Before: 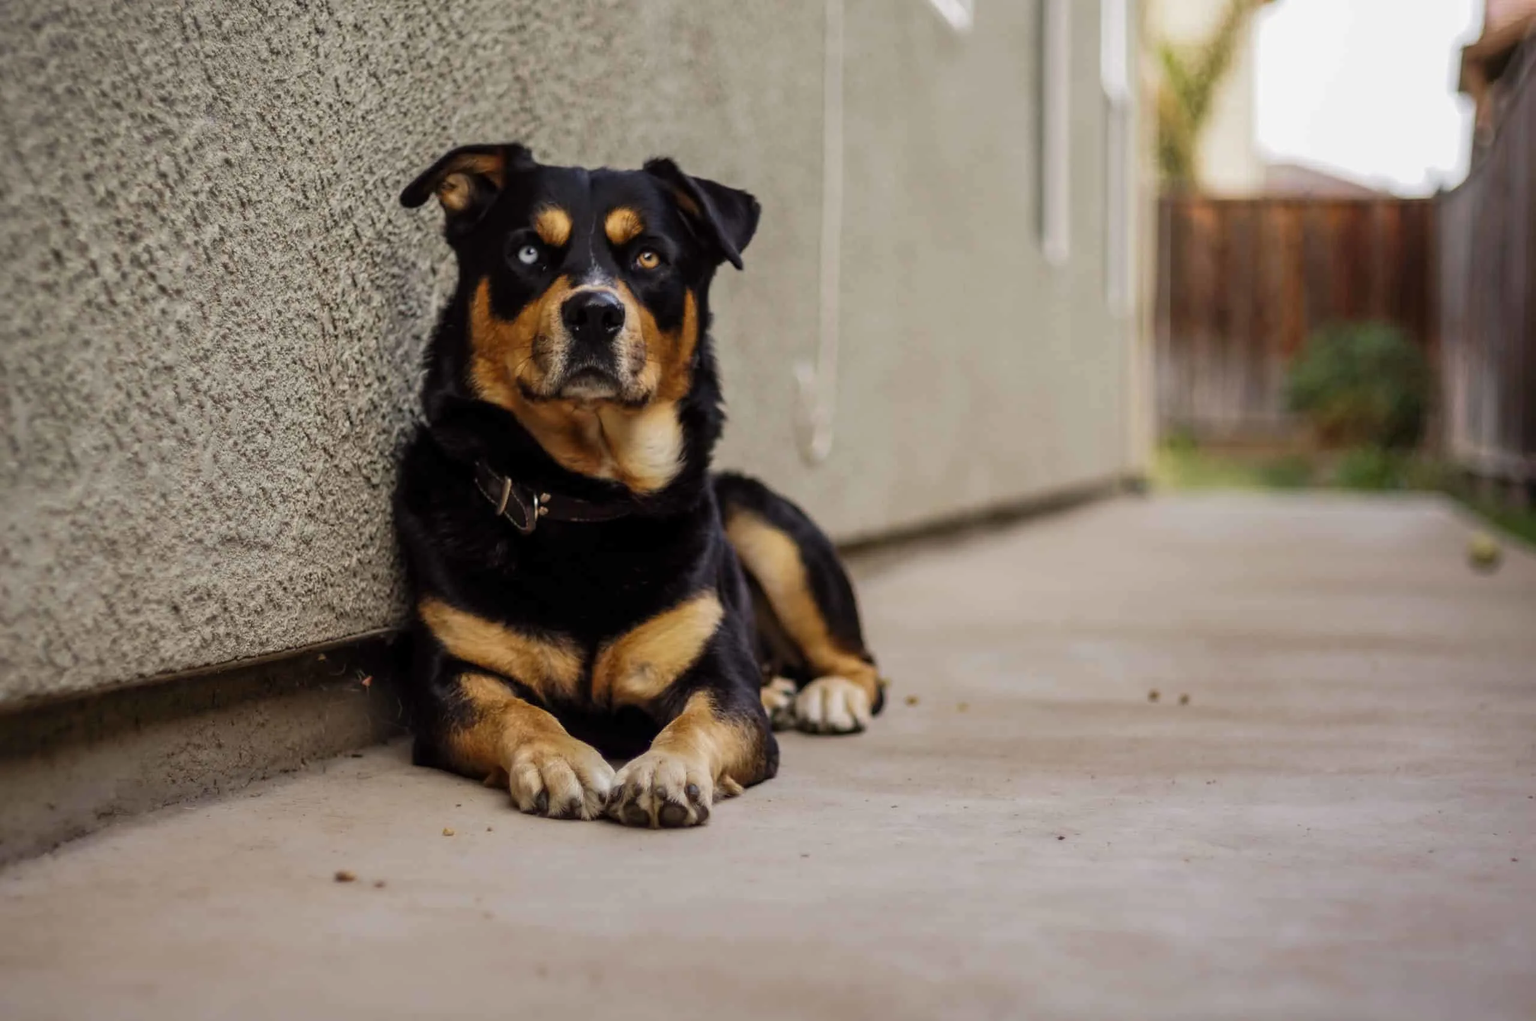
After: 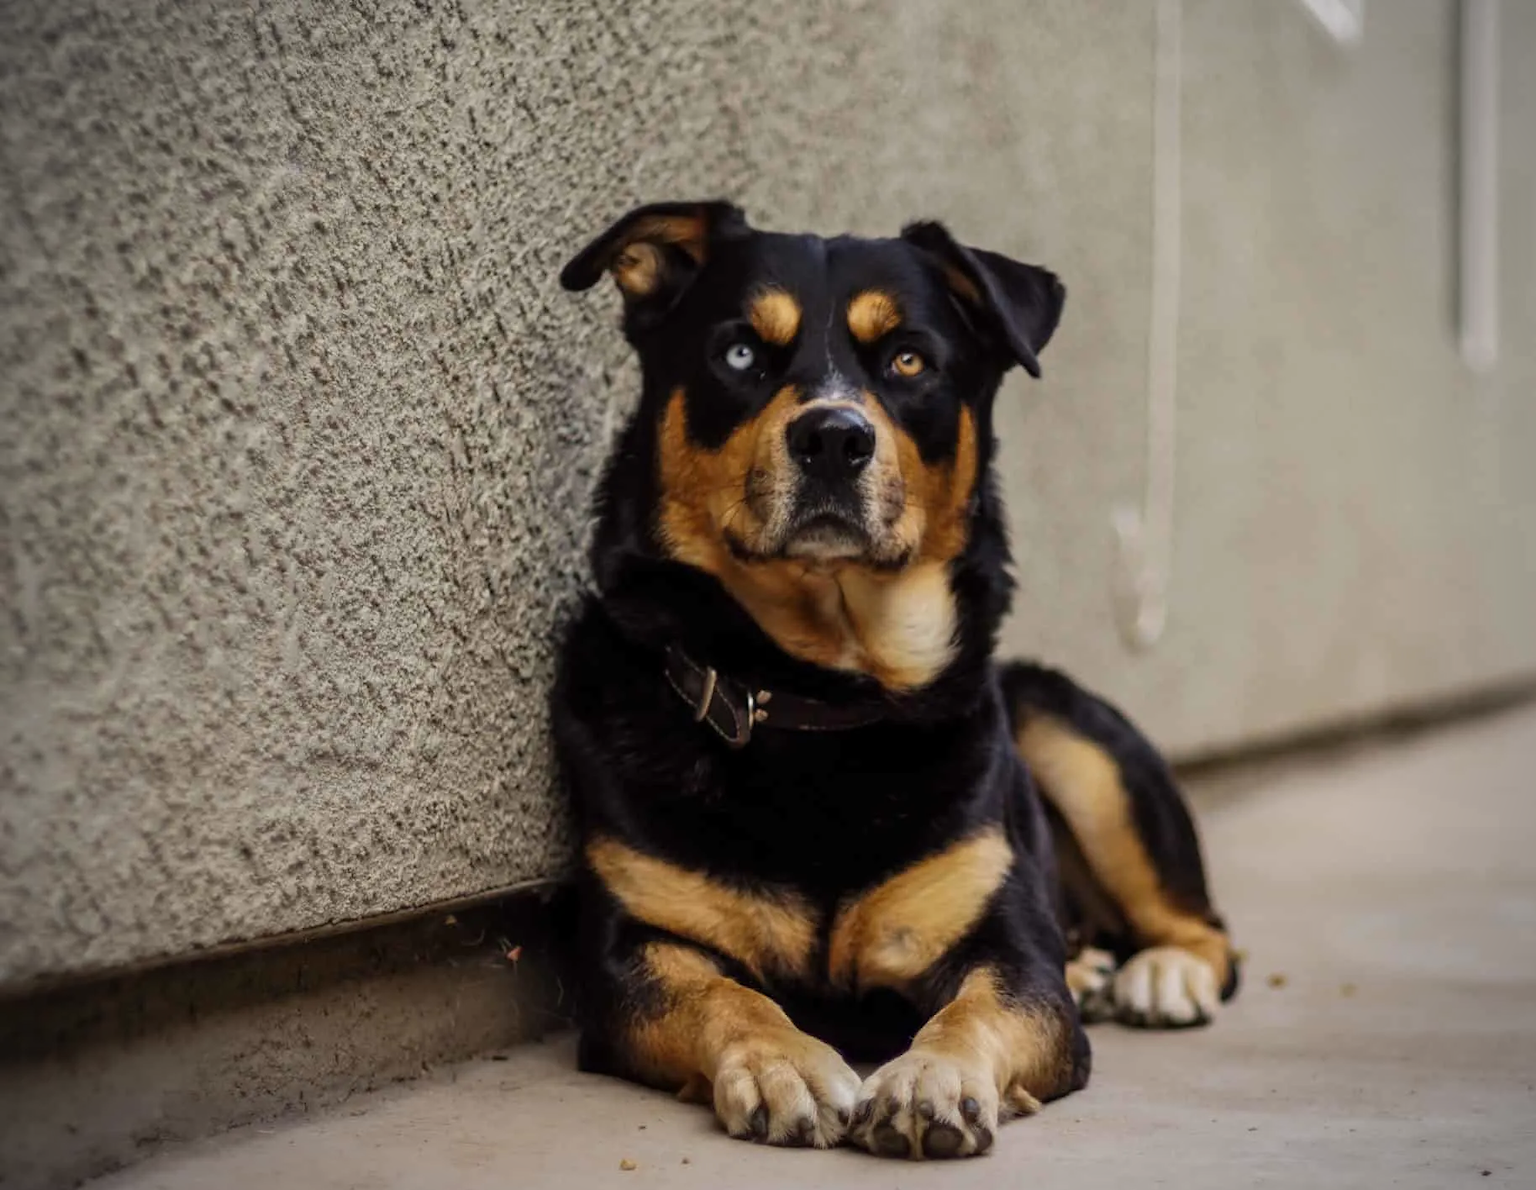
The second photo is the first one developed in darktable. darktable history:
crop: right 28.557%, bottom 16.642%
vignetting: on, module defaults
